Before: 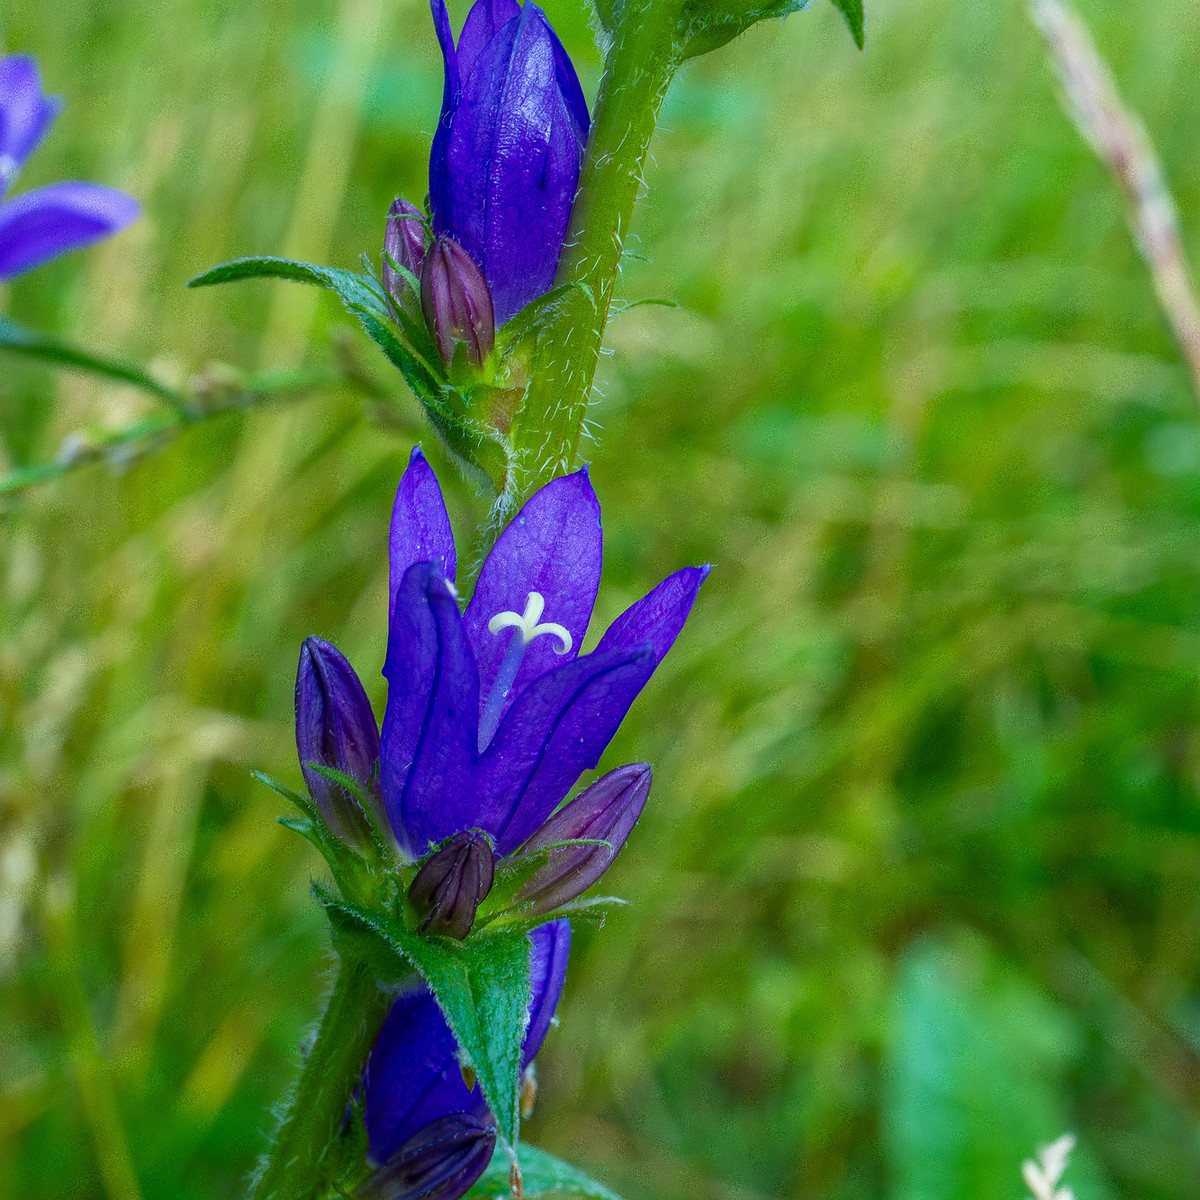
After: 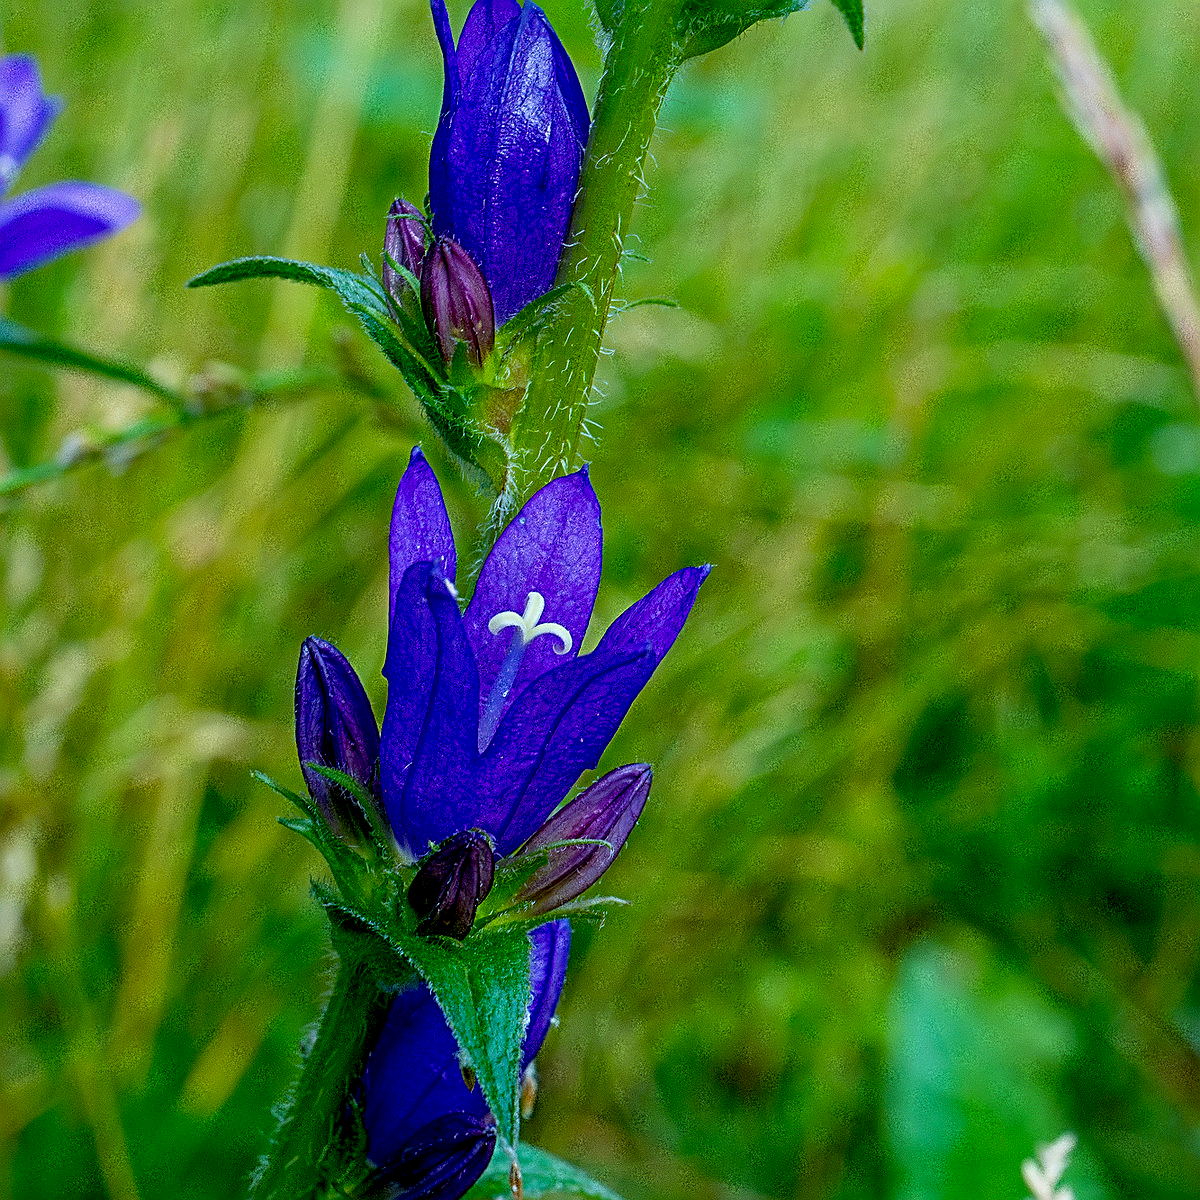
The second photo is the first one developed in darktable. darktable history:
sharpen: radius 2.586, amount 0.692
exposure: black level correction 0.028, exposure -0.077 EV, compensate highlight preservation false
